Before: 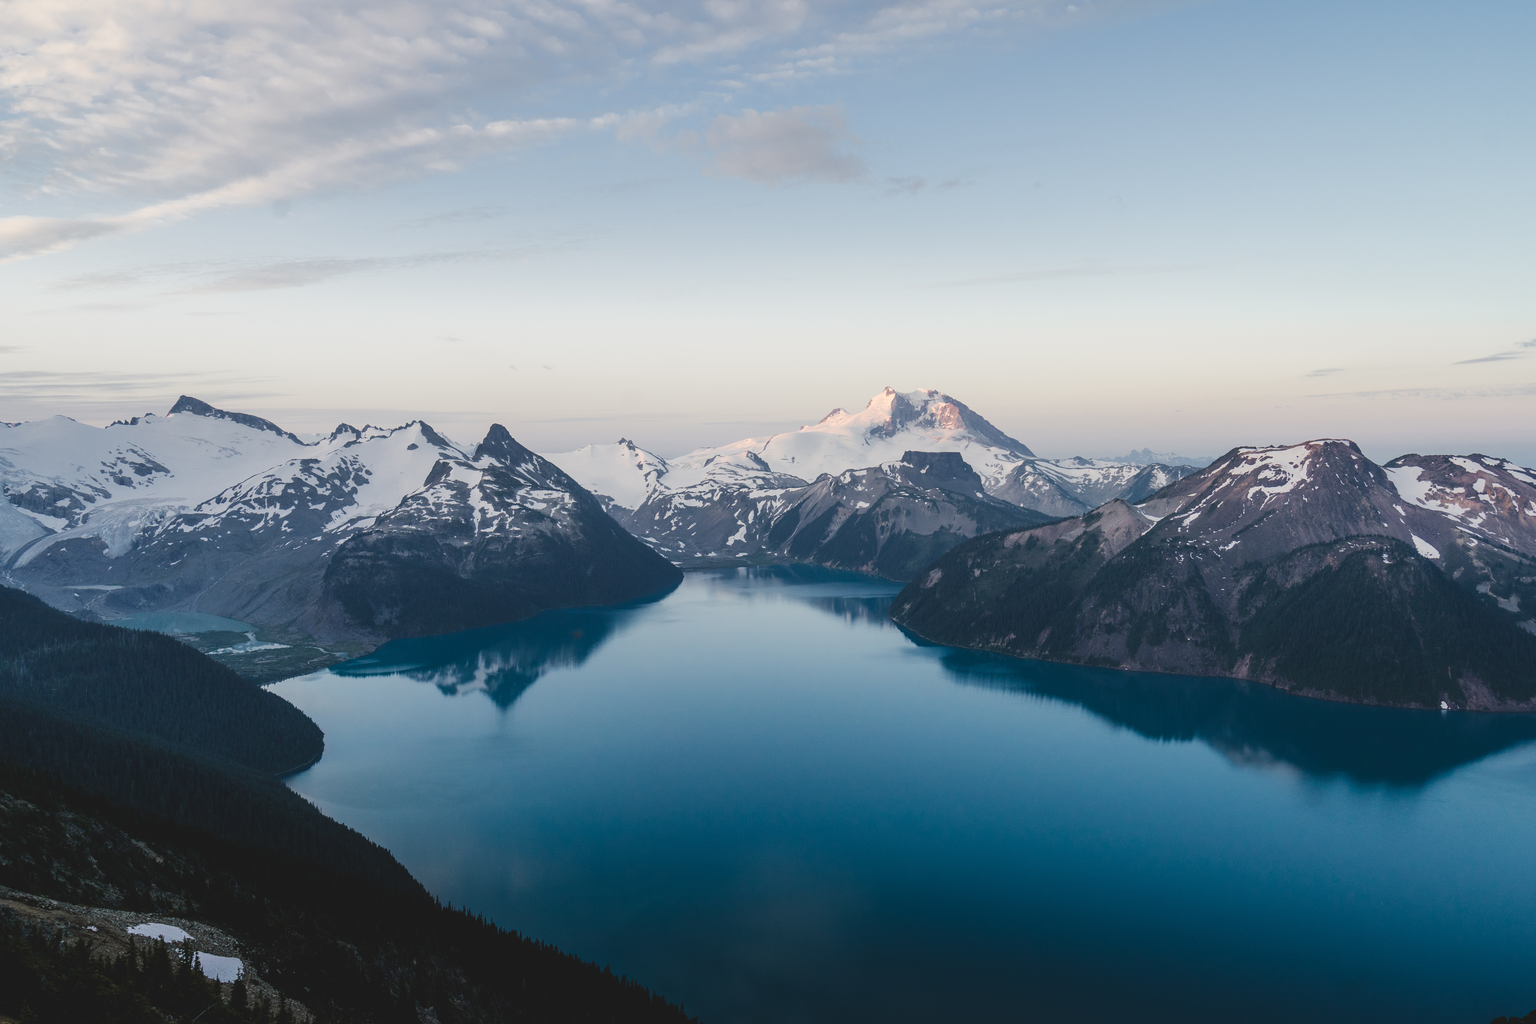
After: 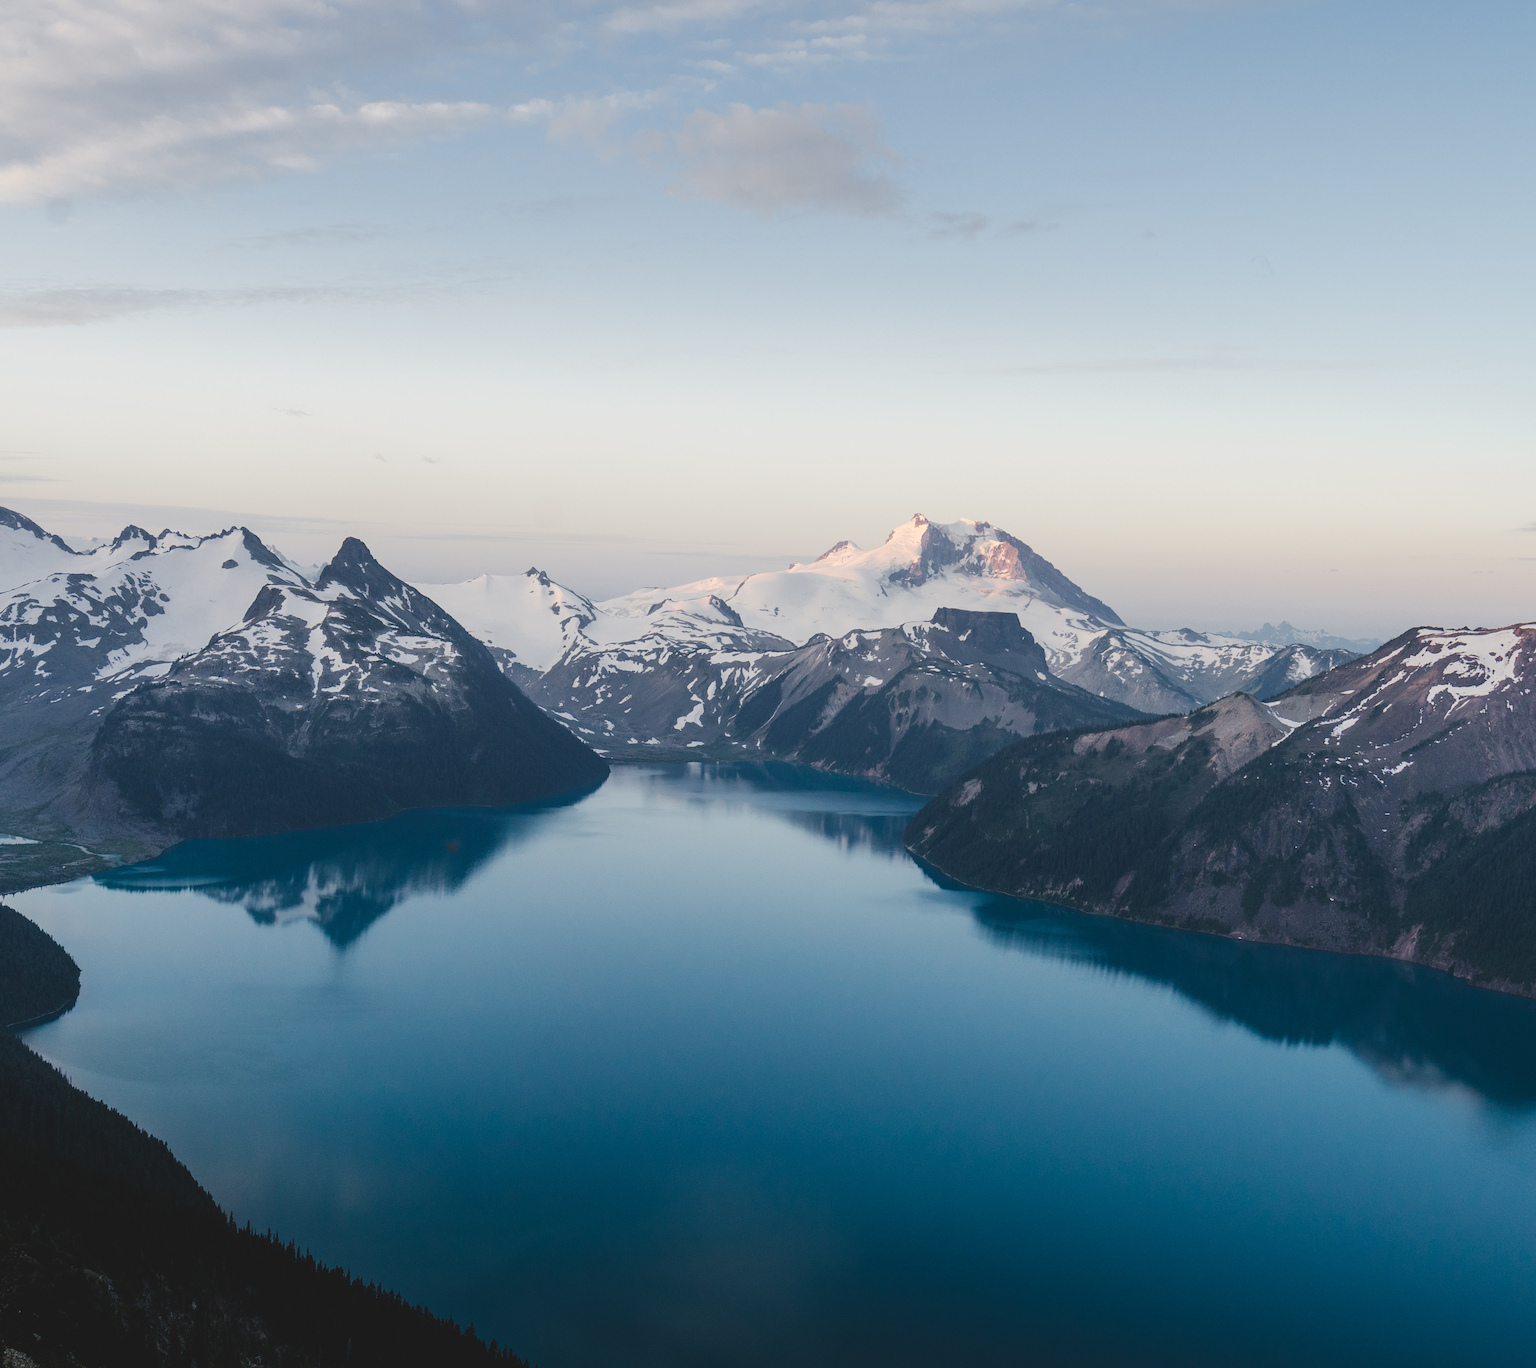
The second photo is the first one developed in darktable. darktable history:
crop and rotate: angle -3°, left 14.189%, top 0.036%, right 11.014%, bottom 0.018%
